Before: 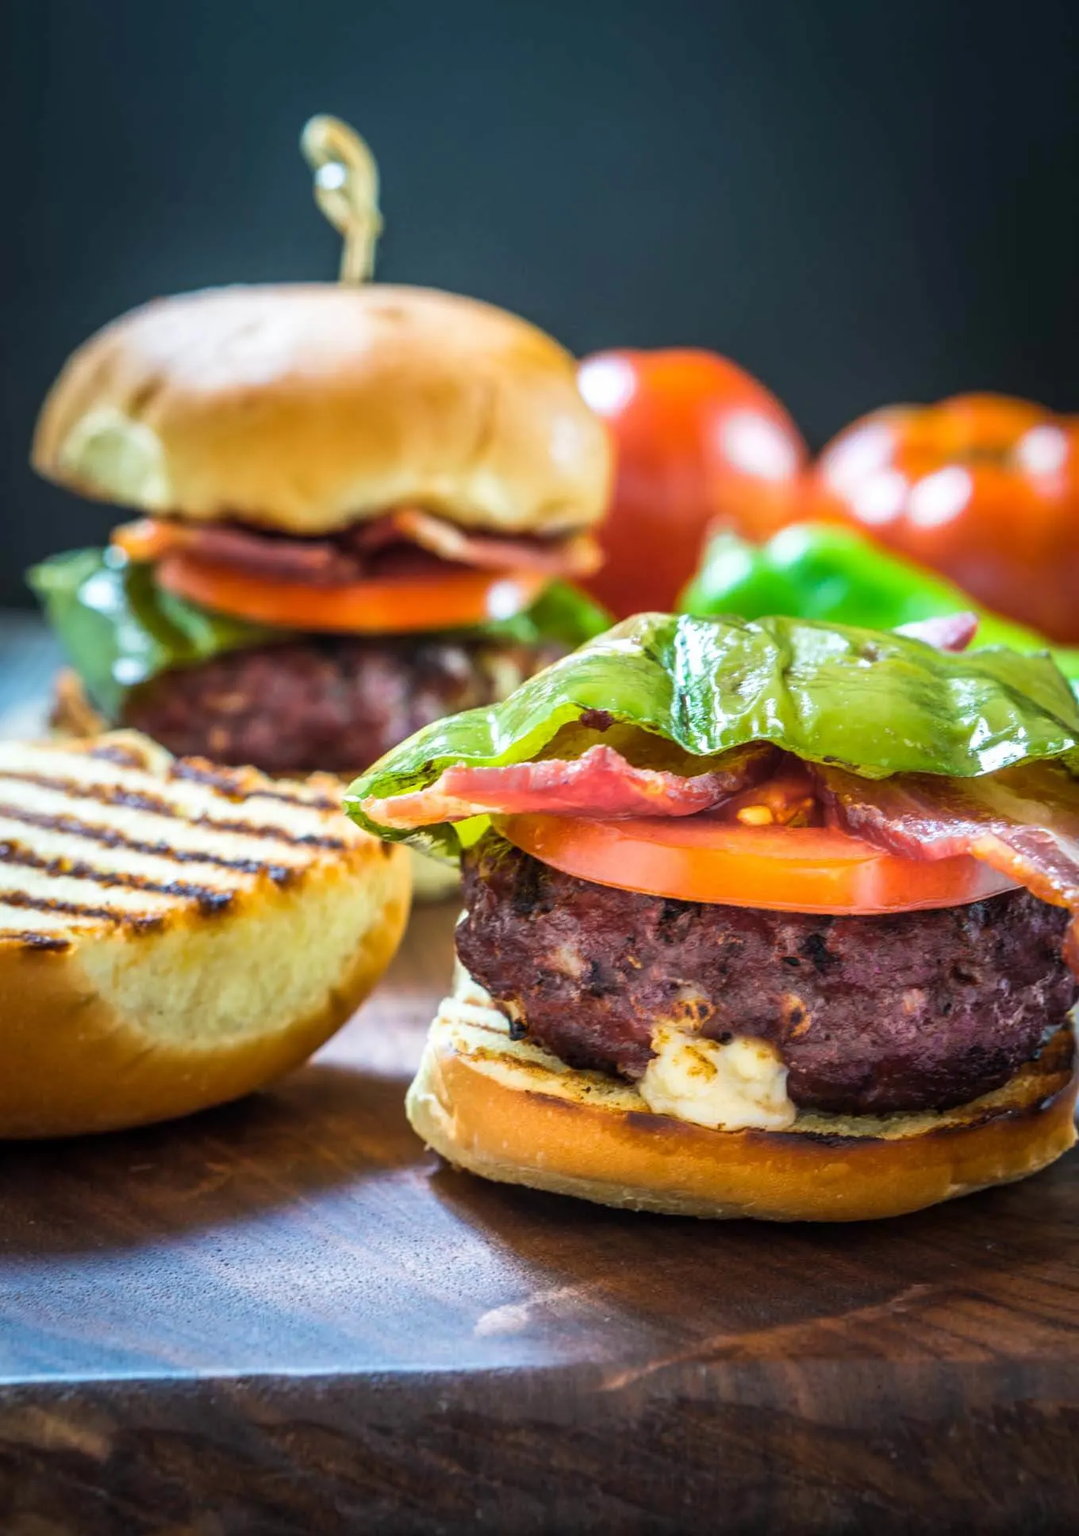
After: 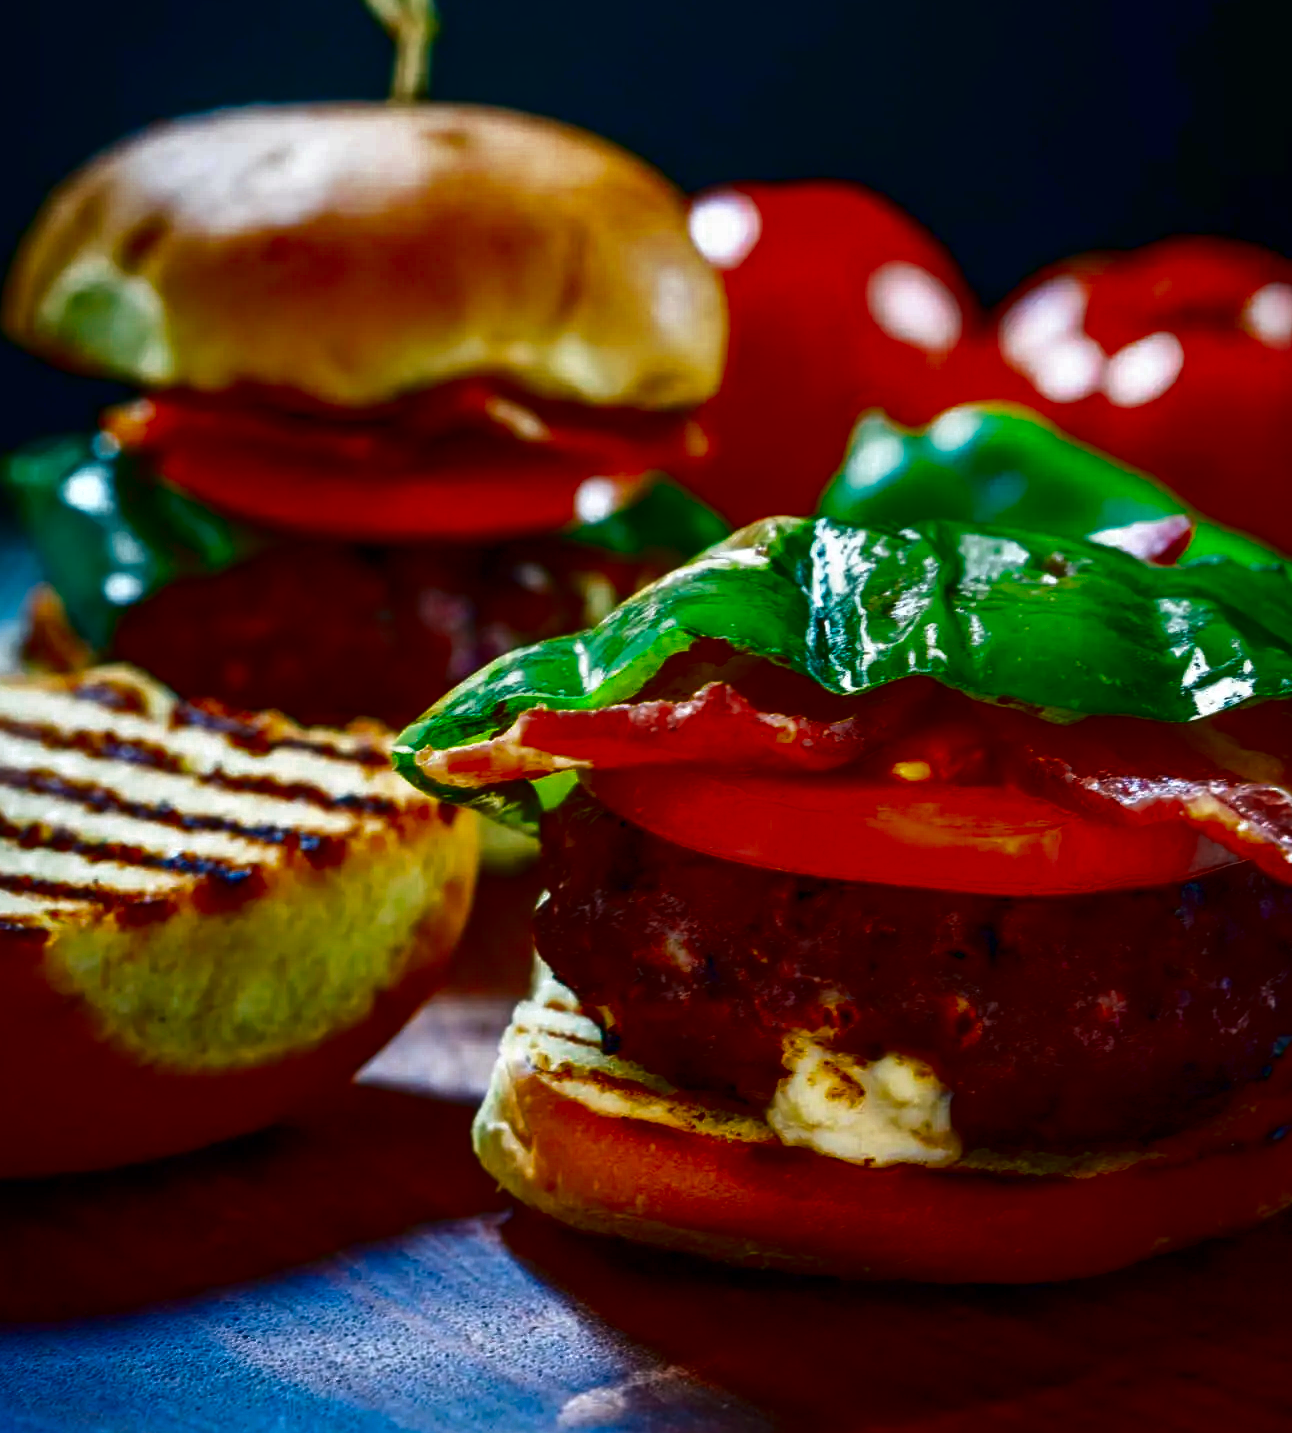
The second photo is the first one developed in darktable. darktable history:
crop and rotate: left 2.943%, top 13.279%, right 1.994%, bottom 12.667%
color correction: highlights b* -0.052, saturation 1.06
color zones: curves: ch0 [(0, 0.5) (0.125, 0.4) (0.25, 0.5) (0.375, 0.4) (0.5, 0.4) (0.625, 0.6) (0.75, 0.6) (0.875, 0.5)]; ch1 [(0, 0.35) (0.125, 0.45) (0.25, 0.35) (0.375, 0.35) (0.5, 0.35) (0.625, 0.35) (0.75, 0.45) (0.875, 0.35)]; ch2 [(0, 0.6) (0.125, 0.5) (0.25, 0.5) (0.375, 0.6) (0.5, 0.6) (0.625, 0.5) (0.75, 0.5) (0.875, 0.5)]
contrast brightness saturation: brightness -0.999, saturation 0.999
tone equalizer: -8 EV 0.053 EV
